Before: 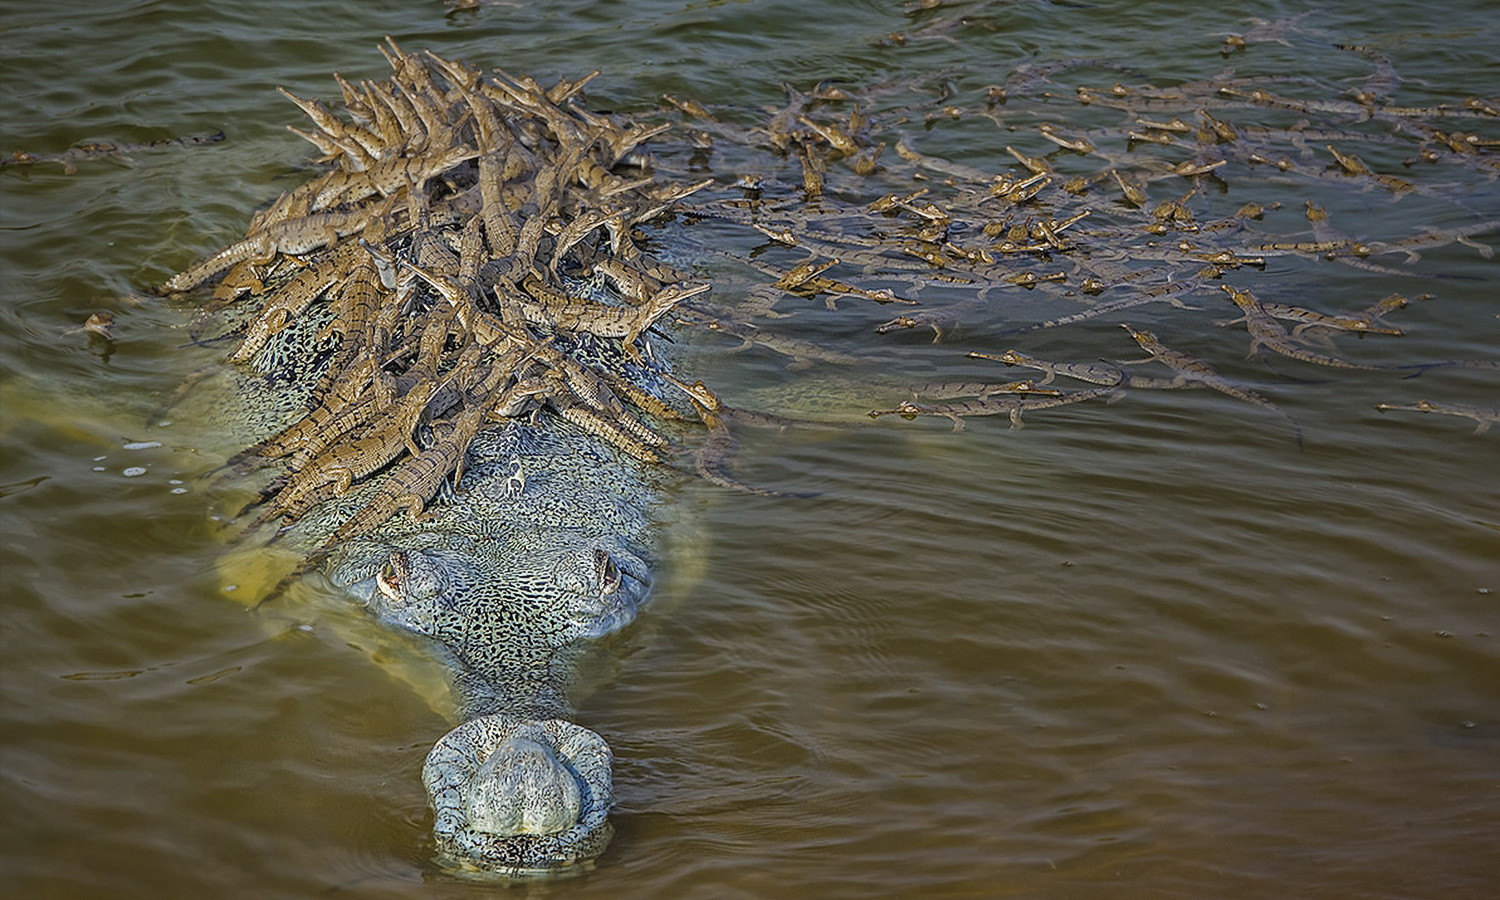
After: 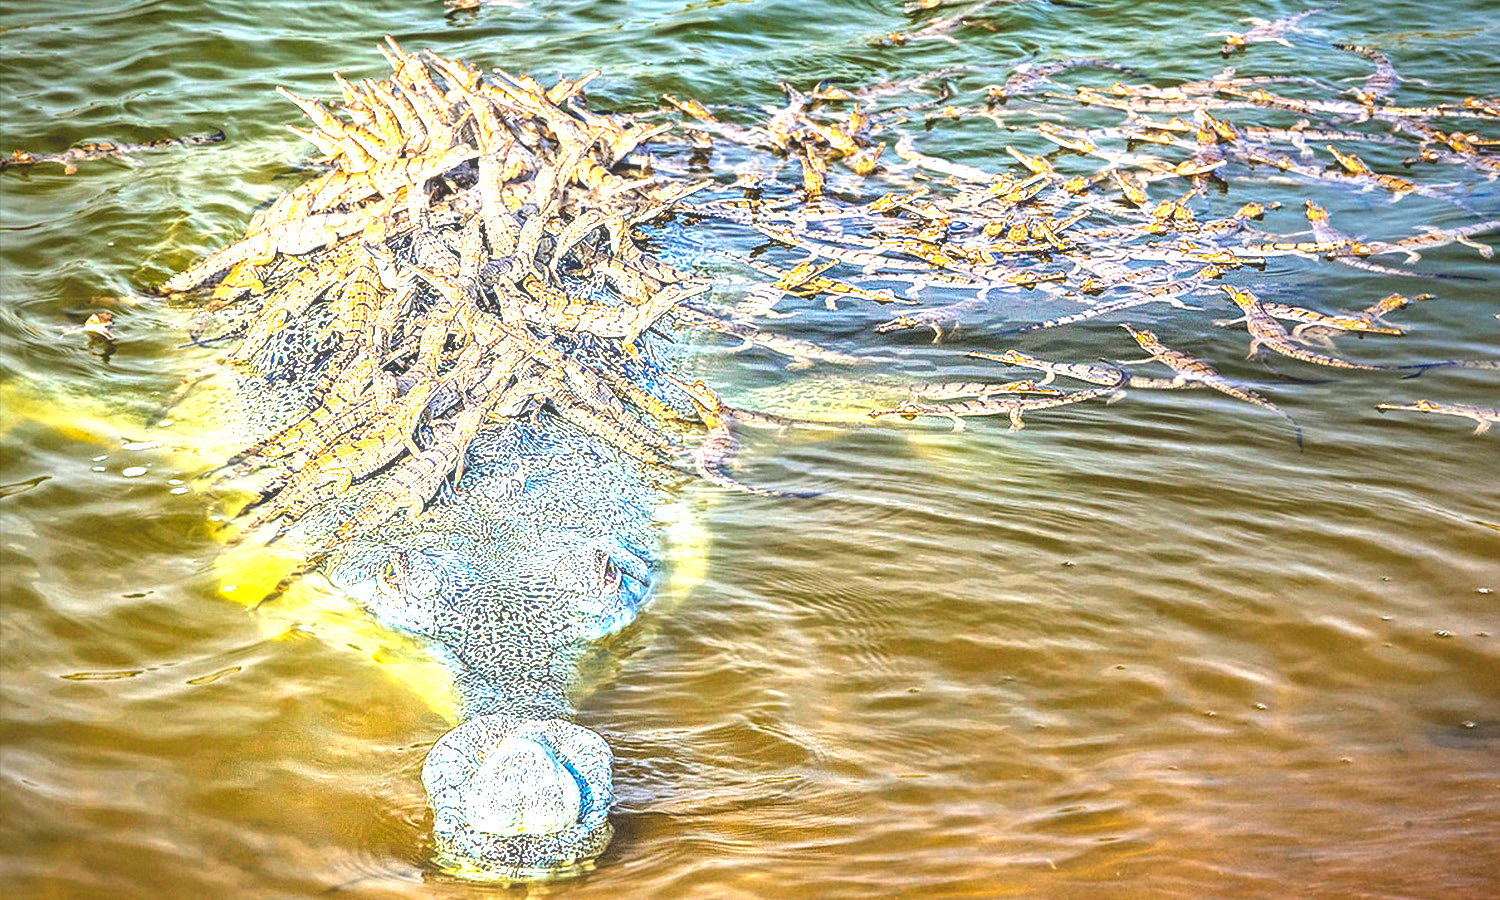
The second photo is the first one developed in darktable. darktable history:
color zones: curves: ch0 [(0, 0.465) (0.092, 0.596) (0.289, 0.464) (0.429, 0.453) (0.571, 0.464) (0.714, 0.455) (0.857, 0.462) (1, 0.465)]
local contrast: on, module defaults
exposure: black level correction 0.001, exposure 2.607 EV, compensate exposure bias true, compensate highlight preservation false
base curve: curves: ch0 [(0, 0.02) (0.083, 0.036) (1, 1)], preserve colors none
